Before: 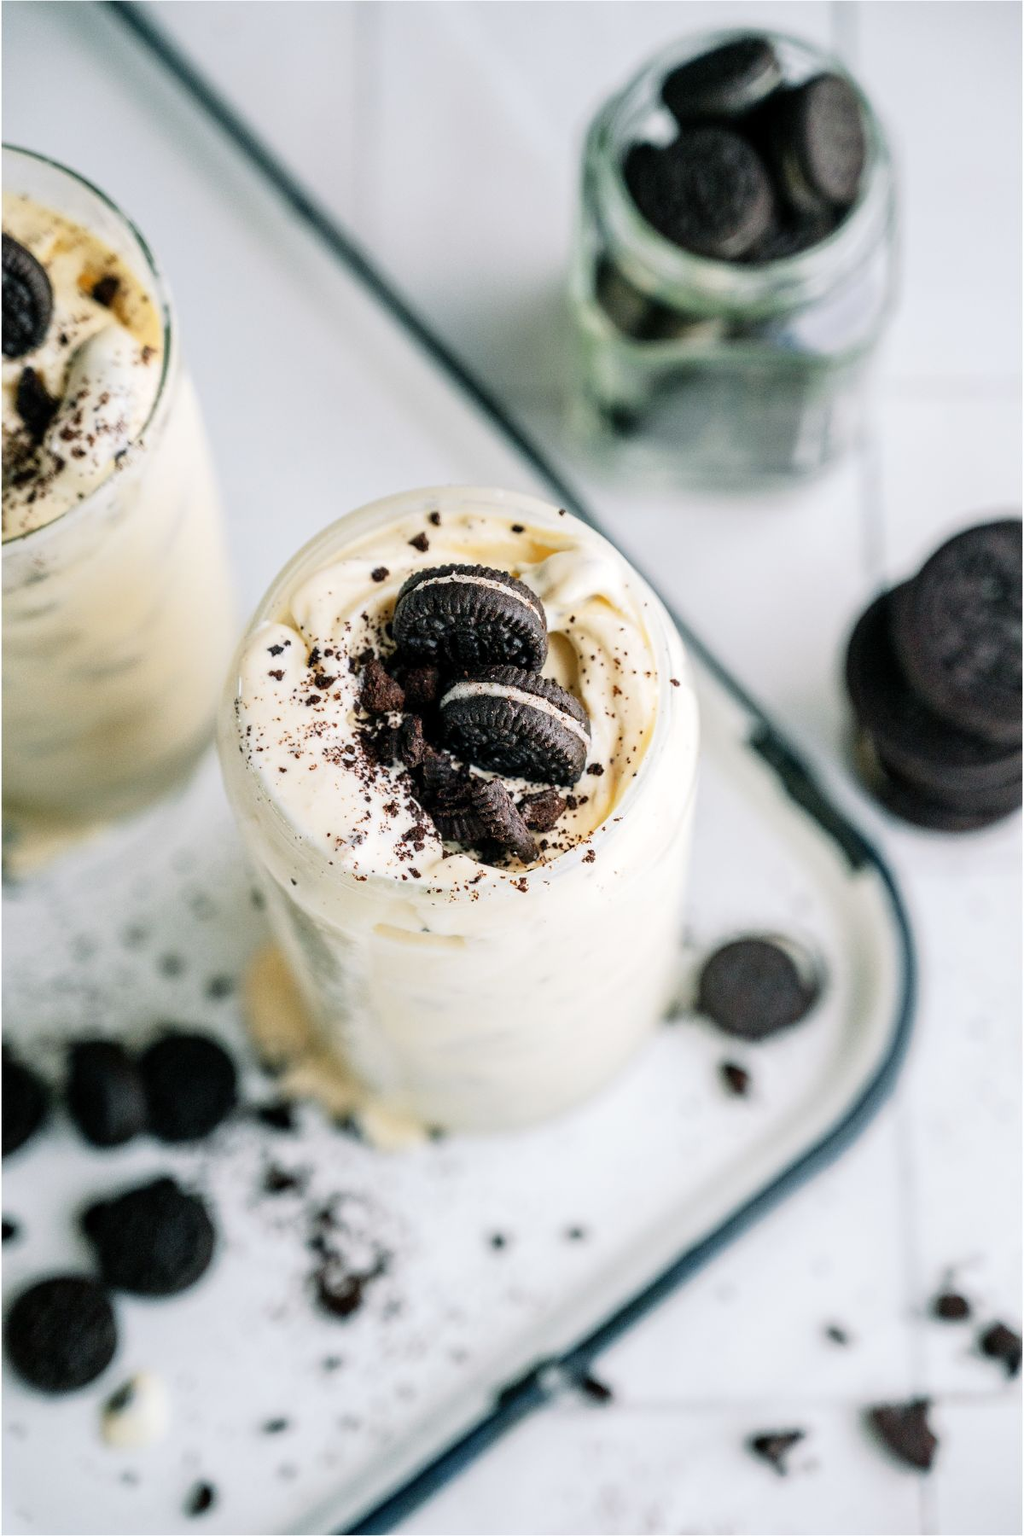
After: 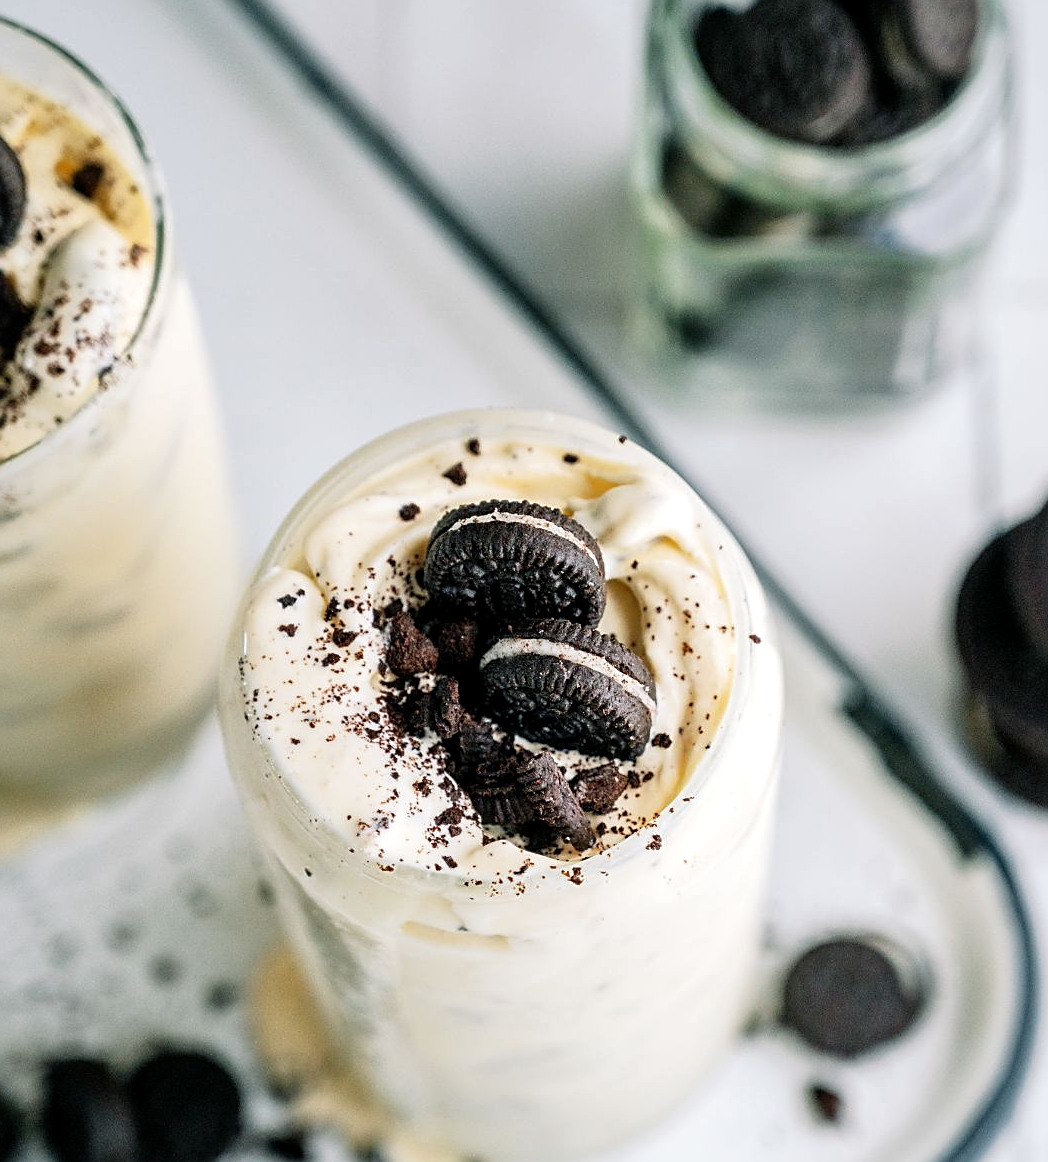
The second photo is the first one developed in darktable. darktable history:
sharpen: on, module defaults
local contrast: mode bilateral grid, contrast 20, coarseness 50, detail 120%, midtone range 0.2
crop: left 3.015%, top 8.969%, right 9.647%, bottom 26.457%
